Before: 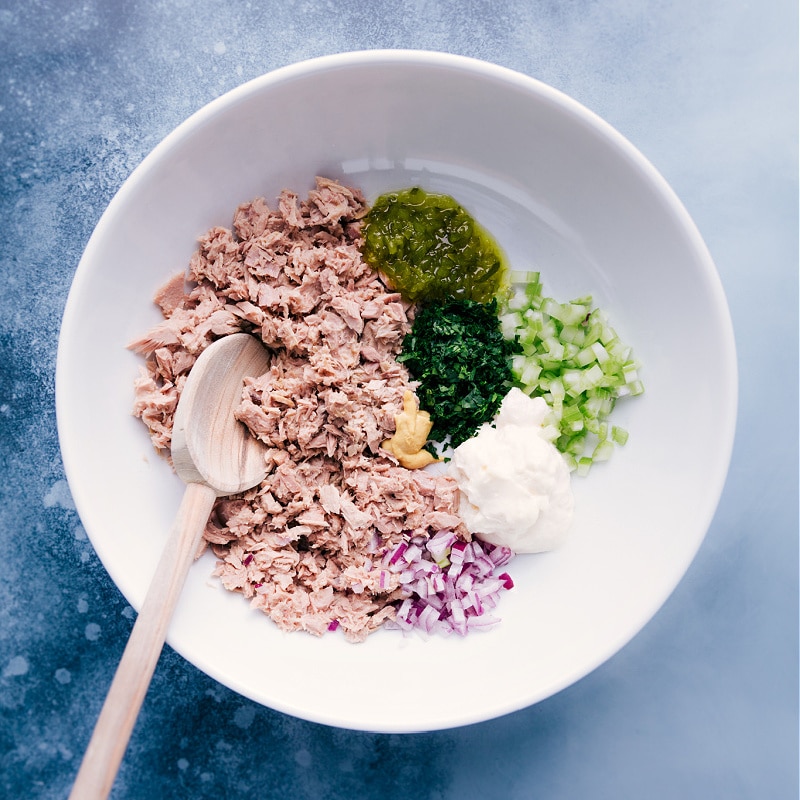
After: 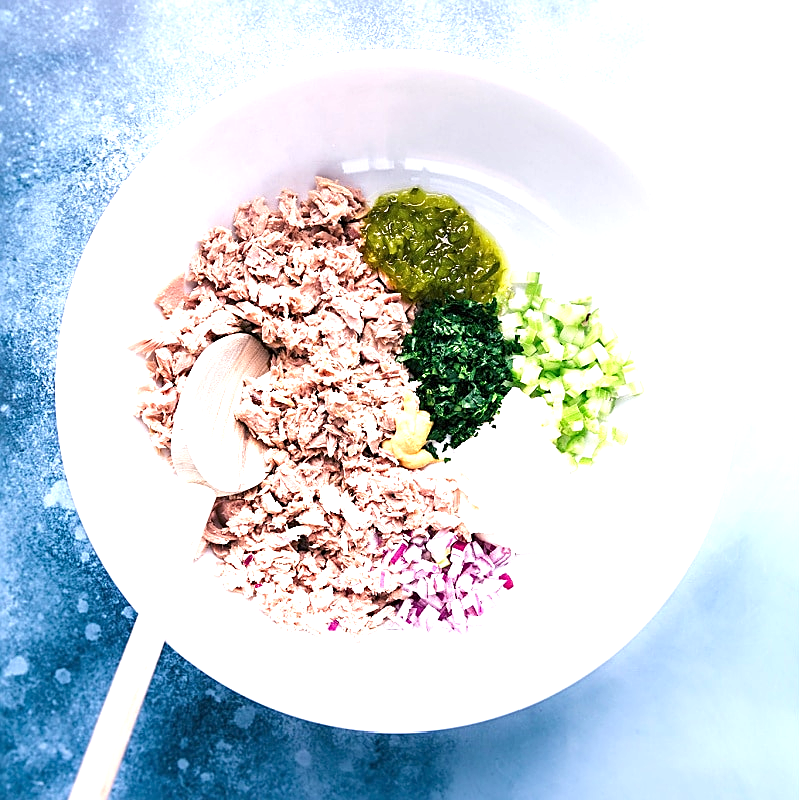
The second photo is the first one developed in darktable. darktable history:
tone equalizer: edges refinement/feathering 500, mask exposure compensation -1.57 EV, preserve details no
exposure: black level correction 0, exposure 1.199 EV, compensate exposure bias true, compensate highlight preservation false
sharpen: on, module defaults
